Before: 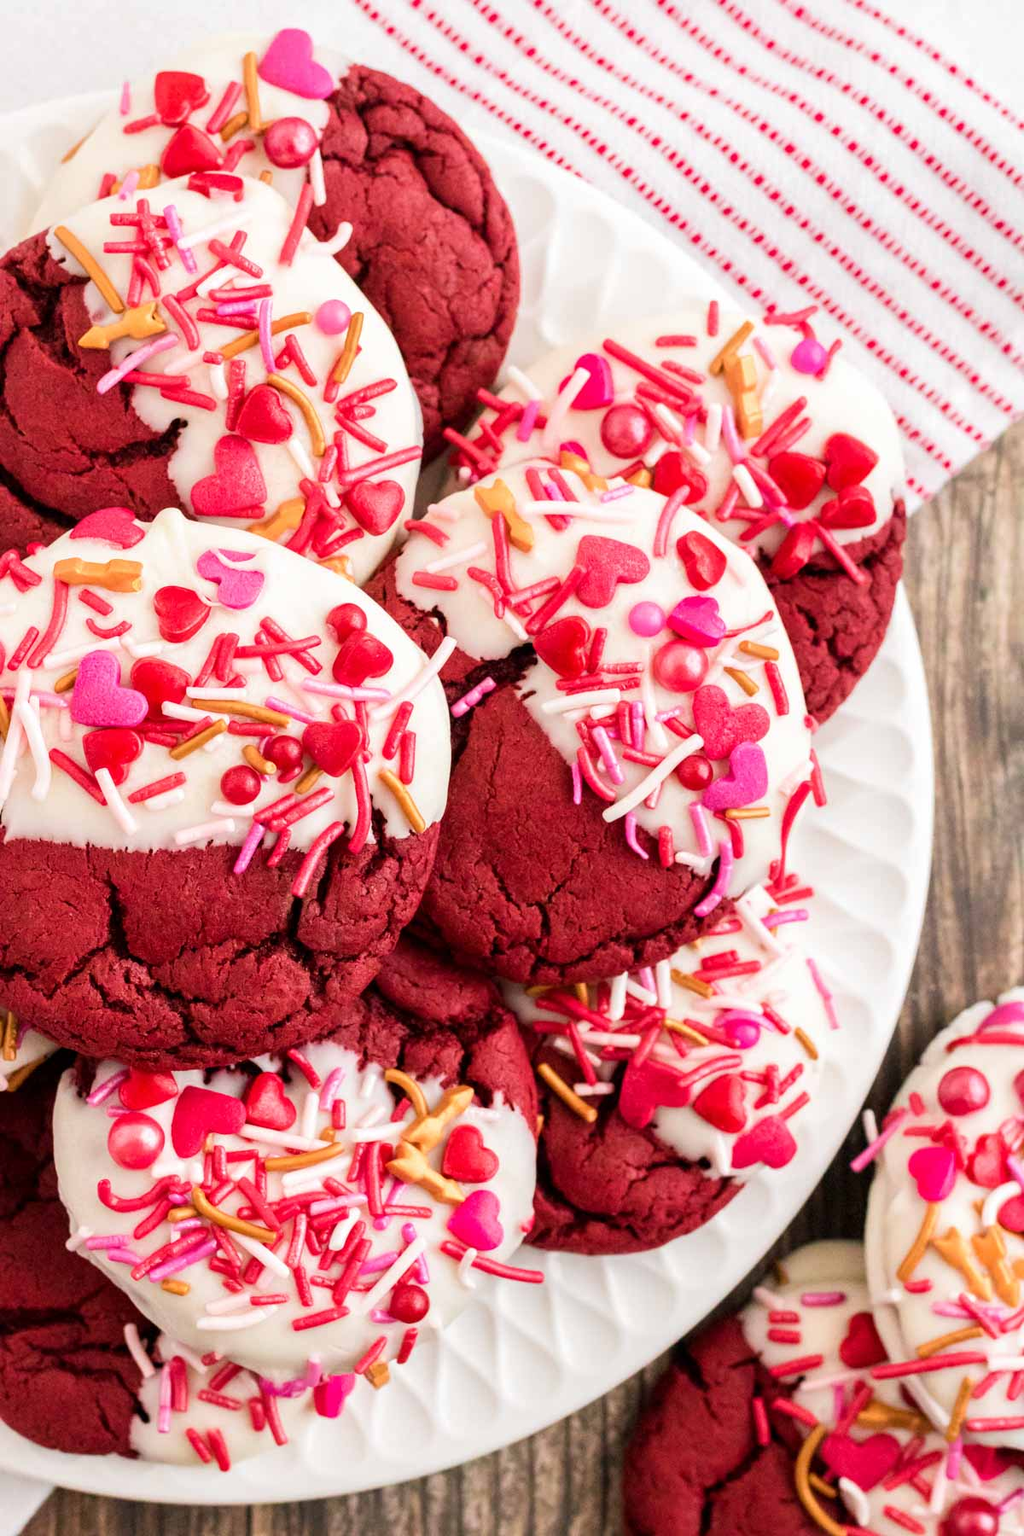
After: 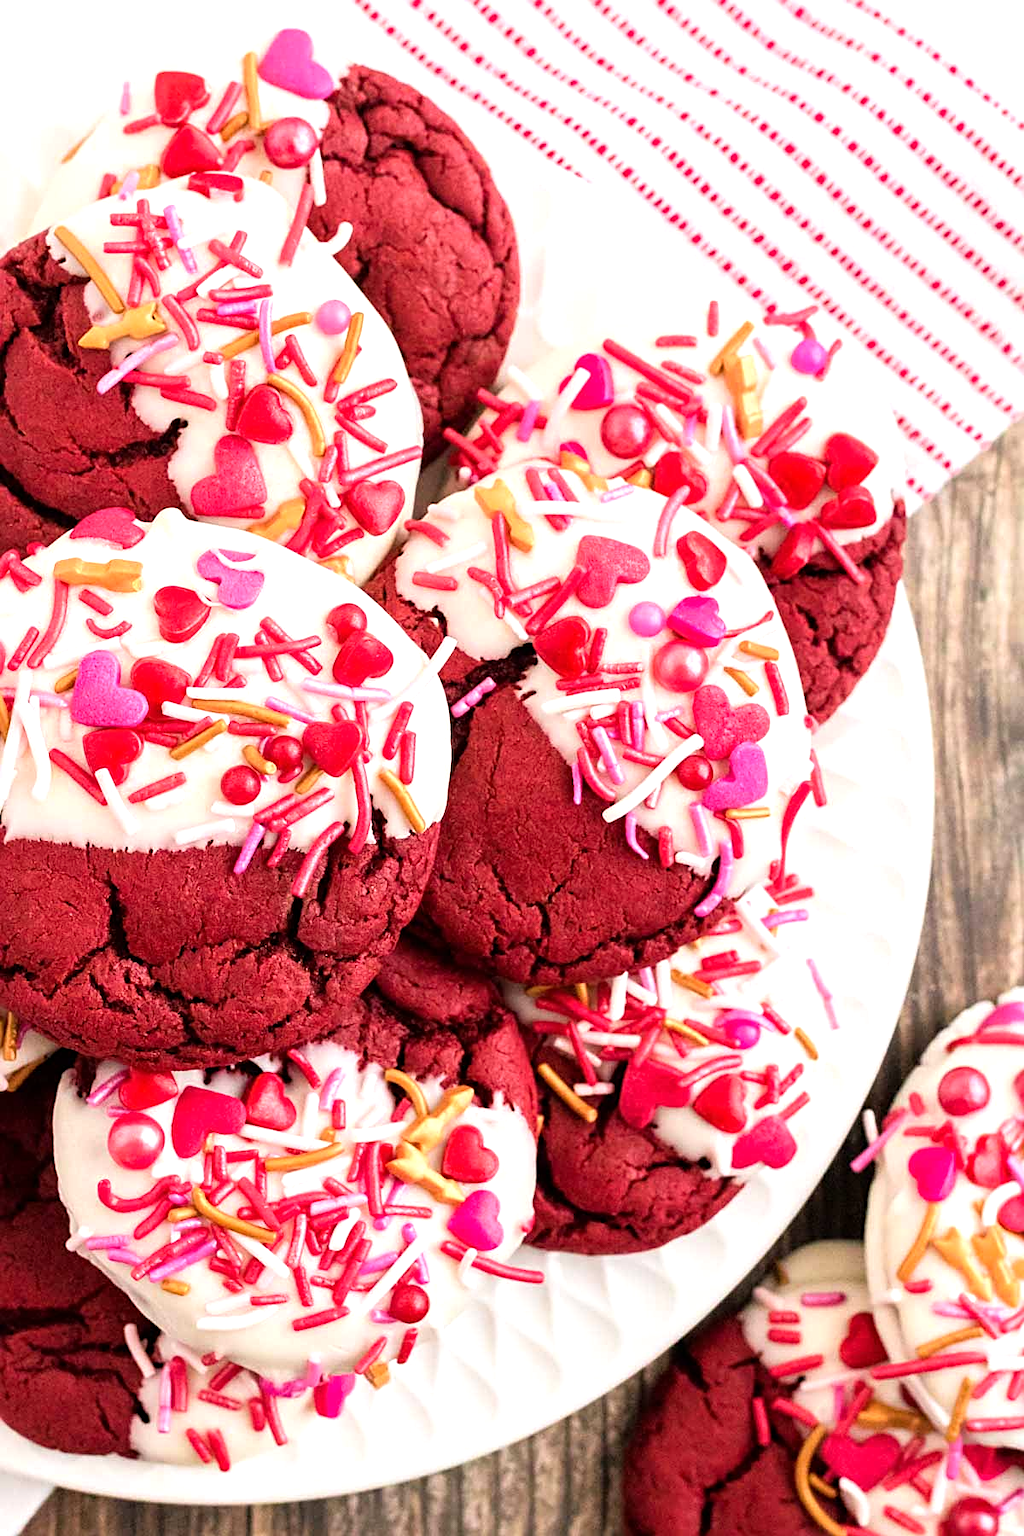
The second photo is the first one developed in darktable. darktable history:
tone equalizer: -8 EV -0.377 EV, -7 EV -0.424 EV, -6 EV -0.353 EV, -5 EV -0.244 EV, -3 EV 0.257 EV, -2 EV 0.337 EV, -1 EV 0.372 EV, +0 EV 0.407 EV
sharpen: on, module defaults
